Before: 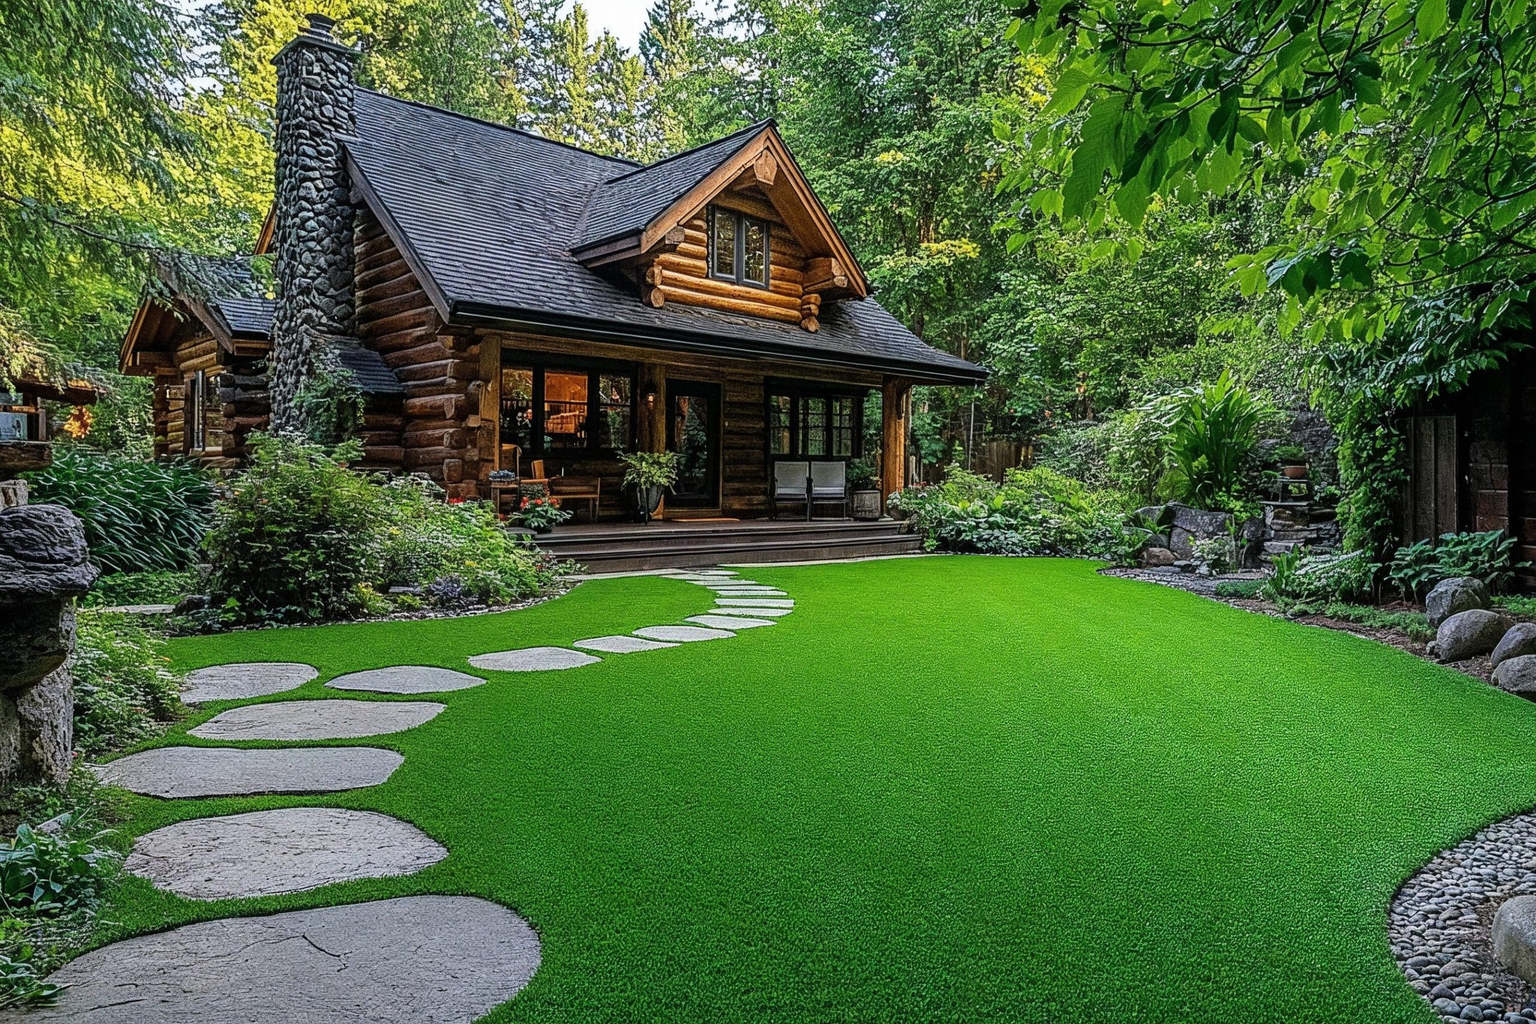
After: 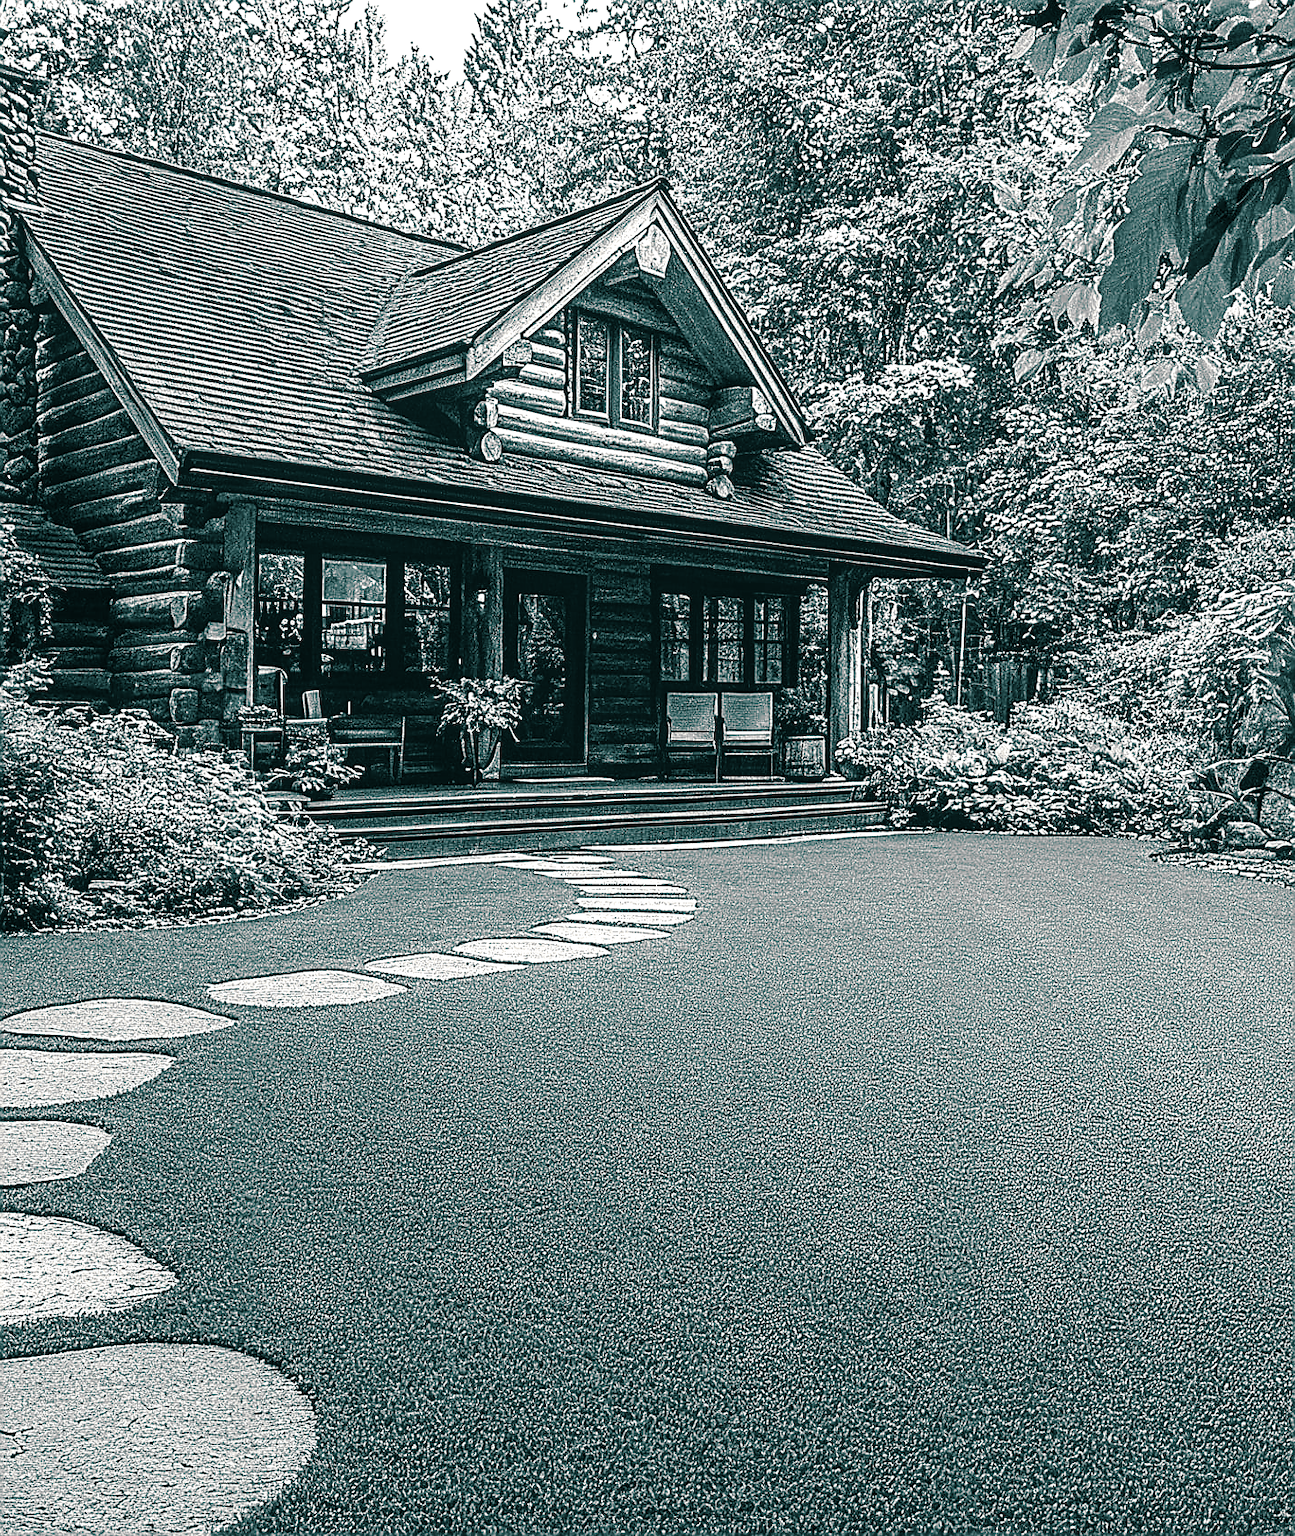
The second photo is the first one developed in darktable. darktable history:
sharpen: radius 1.4, amount 1.25, threshold 0.7
exposure: black level correction 0, exposure 0.68 EV, compensate exposure bias true, compensate highlight preservation false
split-toning: shadows › hue 186.43°, highlights › hue 49.29°, compress 30.29%
contrast brightness saturation: contrast 0.07
crop: left 21.496%, right 22.254%
local contrast: on, module defaults
monochrome: a 26.22, b 42.67, size 0.8
tone equalizer: -8 EV -0.75 EV, -7 EV -0.7 EV, -6 EV -0.6 EV, -5 EV -0.4 EV, -3 EV 0.4 EV, -2 EV 0.6 EV, -1 EV 0.7 EV, +0 EV 0.75 EV, edges refinement/feathering 500, mask exposure compensation -1.57 EV, preserve details no
